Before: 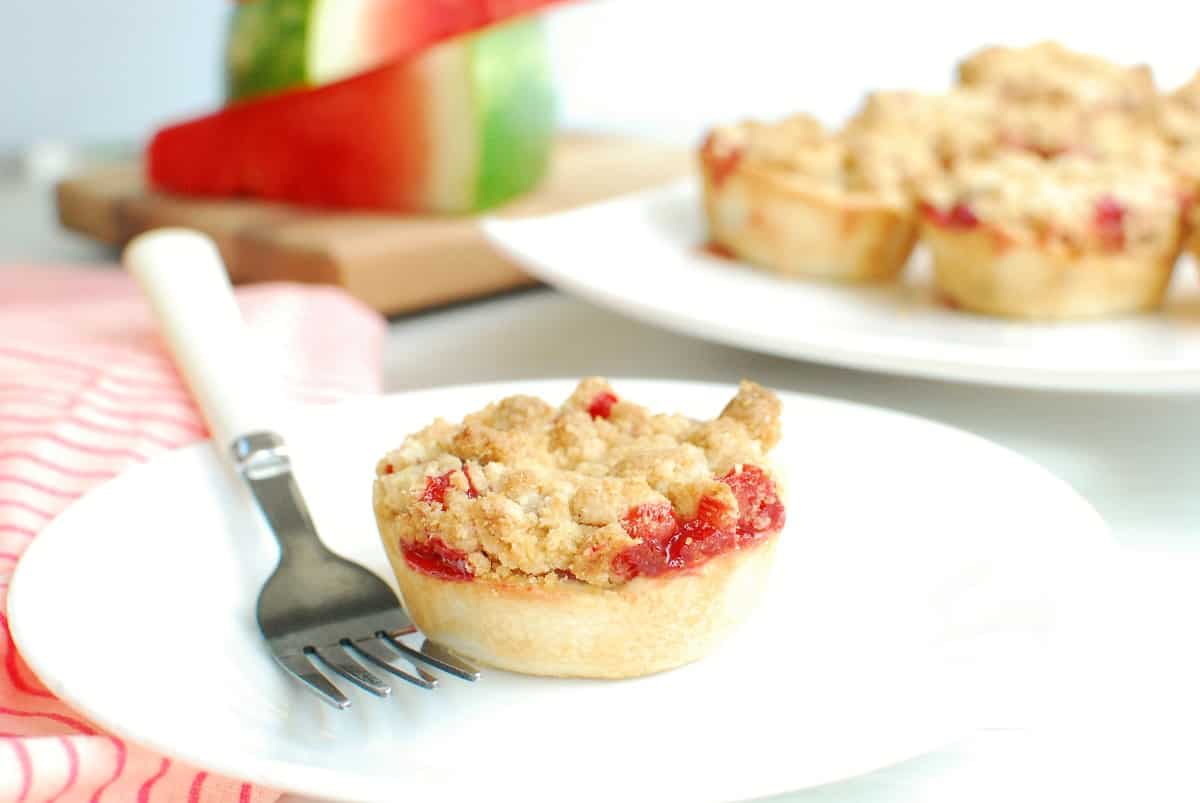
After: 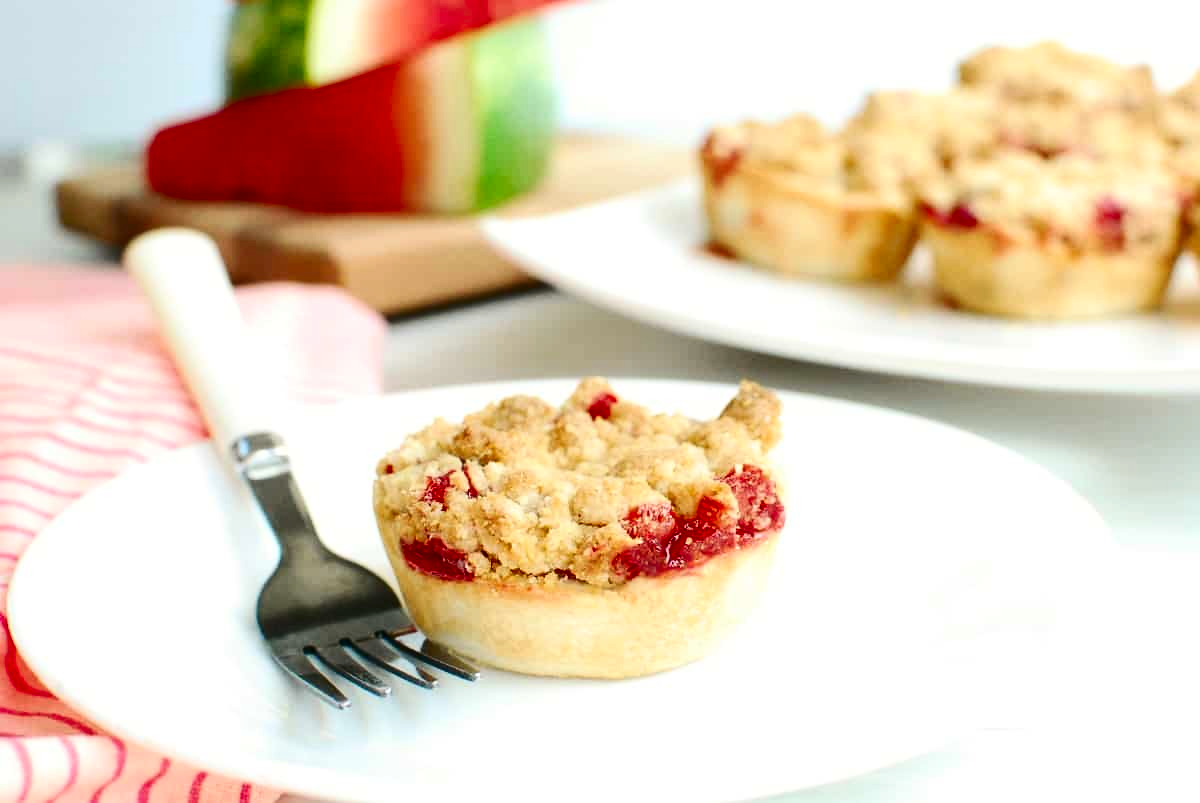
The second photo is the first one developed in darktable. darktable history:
tone equalizer: -8 EV -0.55 EV
contrast brightness saturation: contrast 0.24, brightness -0.24, saturation 0.14
